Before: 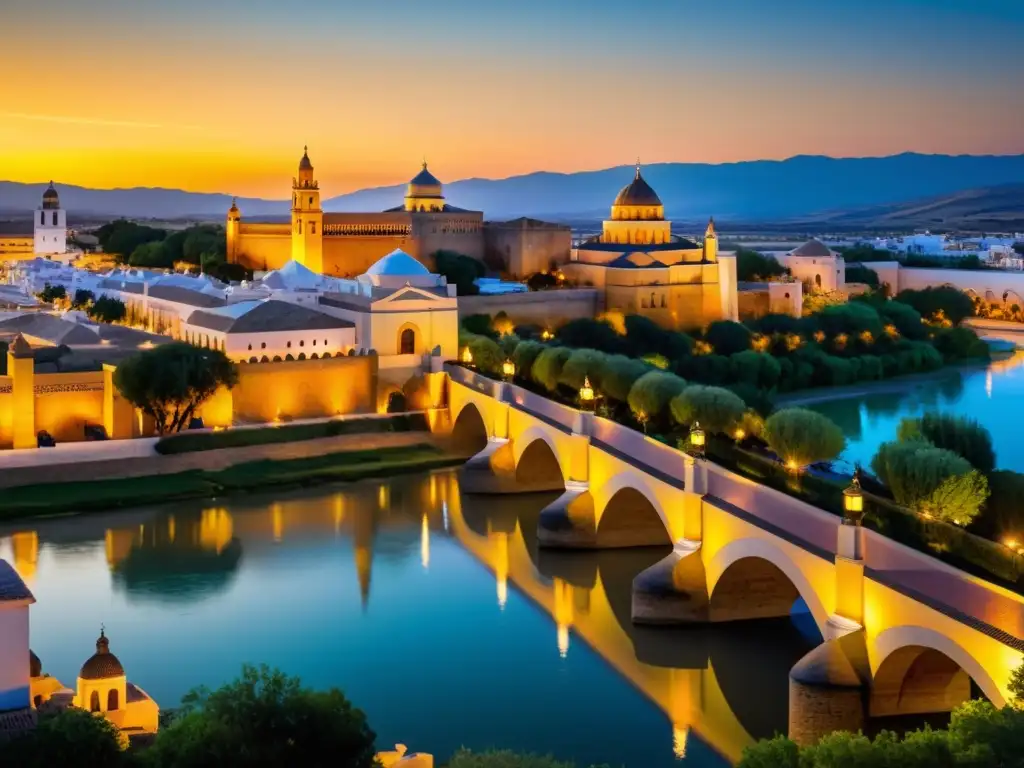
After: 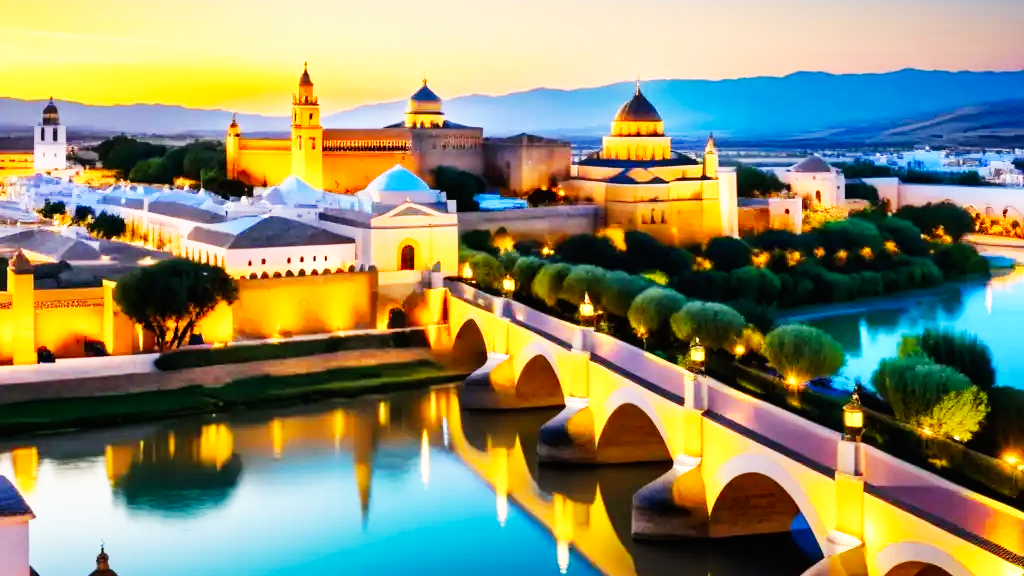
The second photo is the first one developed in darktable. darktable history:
crop: top 11.056%, bottom 13.909%
base curve: curves: ch0 [(0, 0) (0.007, 0.004) (0.027, 0.03) (0.046, 0.07) (0.207, 0.54) (0.442, 0.872) (0.673, 0.972) (1, 1)], preserve colors none
